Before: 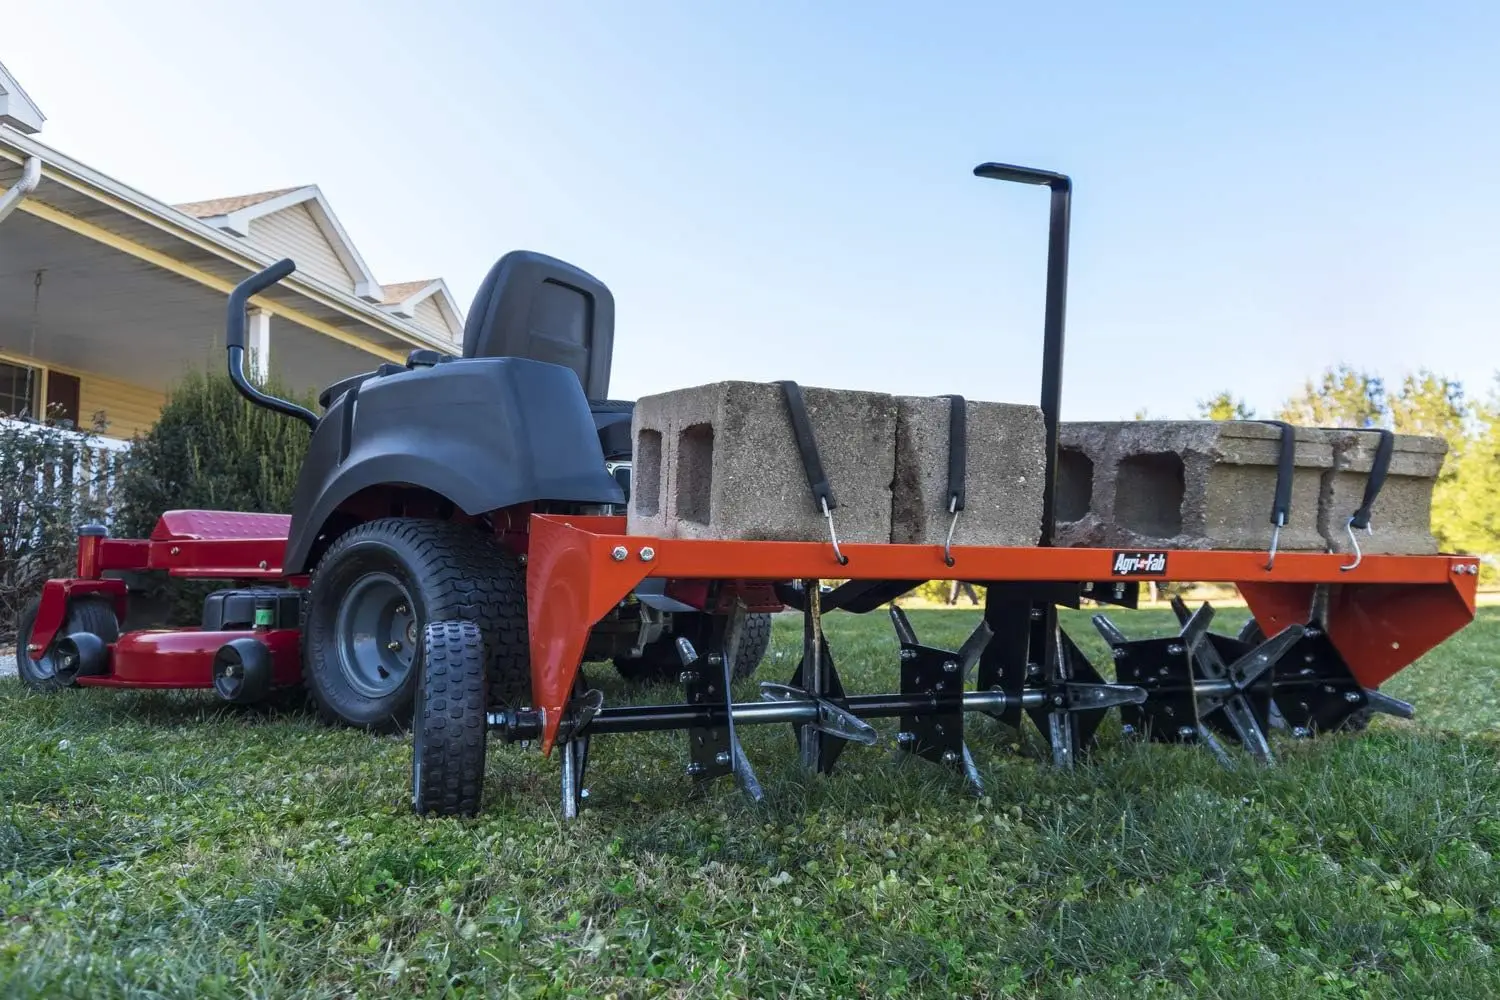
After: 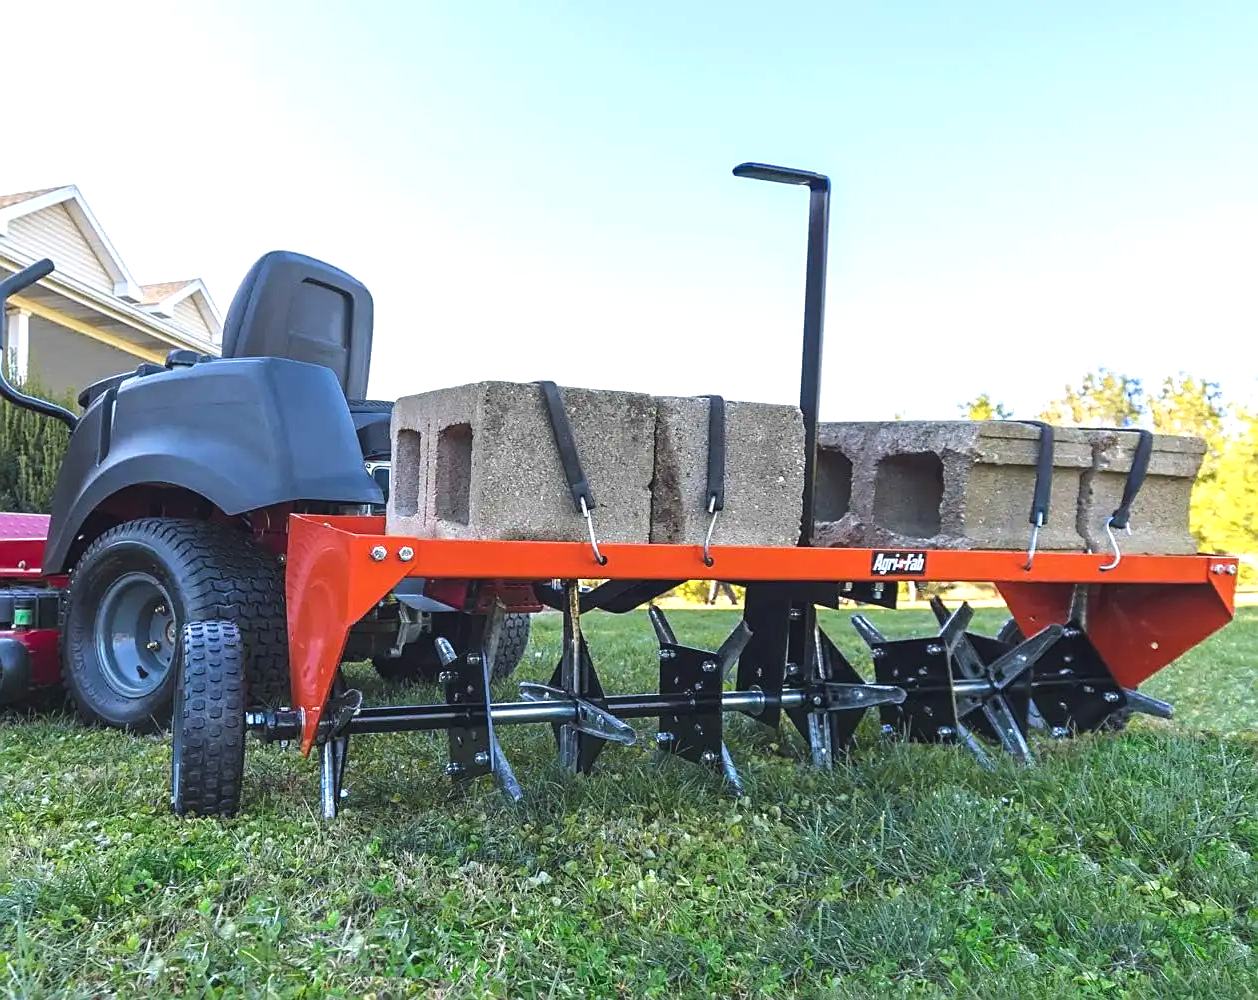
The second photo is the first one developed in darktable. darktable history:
crop: left 16.1%
color balance rgb: power › hue 329.93°, global offset › luminance 0.515%, perceptual saturation grading › global saturation 0.291%, perceptual brilliance grading › mid-tones 10.374%, perceptual brilliance grading › shadows 14.855%, global vibrance 20%
sharpen: on, module defaults
exposure: exposure 0.489 EV, compensate highlight preservation false
